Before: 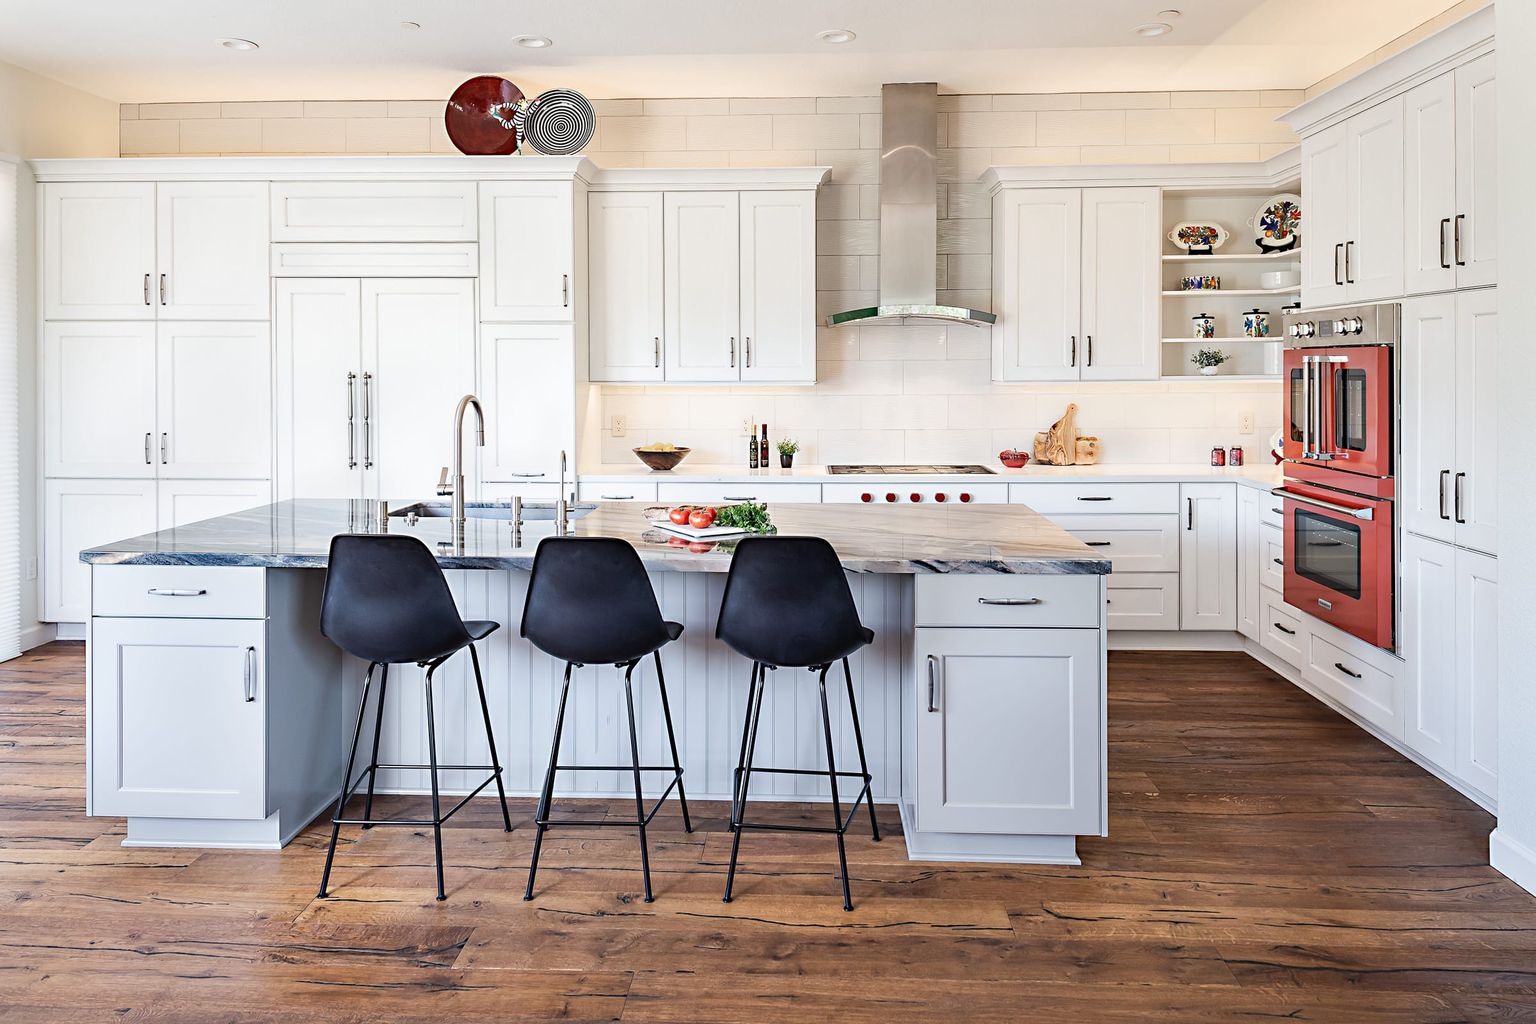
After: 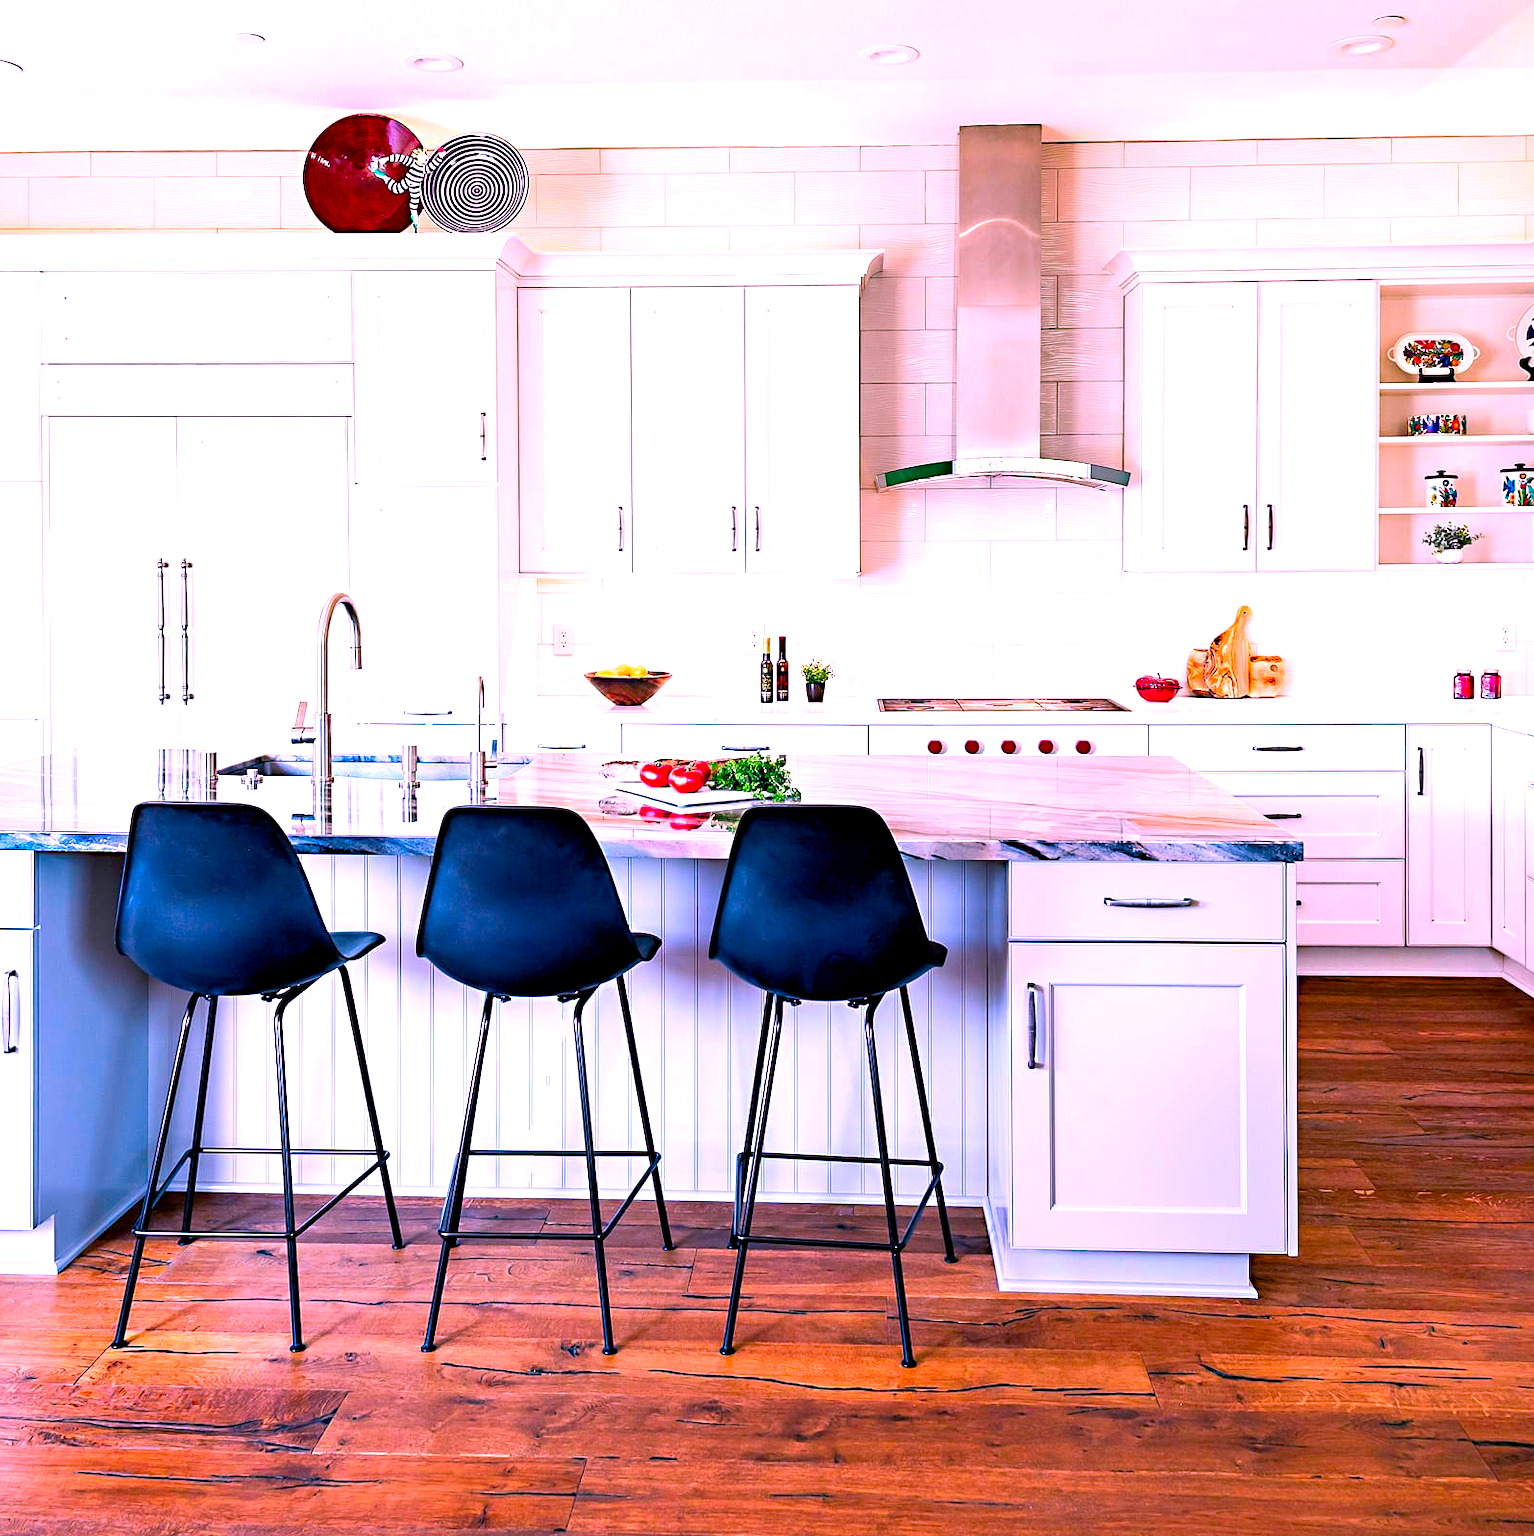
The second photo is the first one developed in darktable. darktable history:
crop and rotate: left 15.873%, right 17.546%
color correction: highlights a* 18.76, highlights b* -11.2, saturation 1.68
color balance rgb: power › luminance -7.65%, power › chroma 1.109%, power › hue 216.99°, perceptual saturation grading › global saturation 31.204%, perceptual brilliance grading › global brilliance 24.865%, global vibrance 15.215%
exposure: black level correction 0.009, compensate highlight preservation false
